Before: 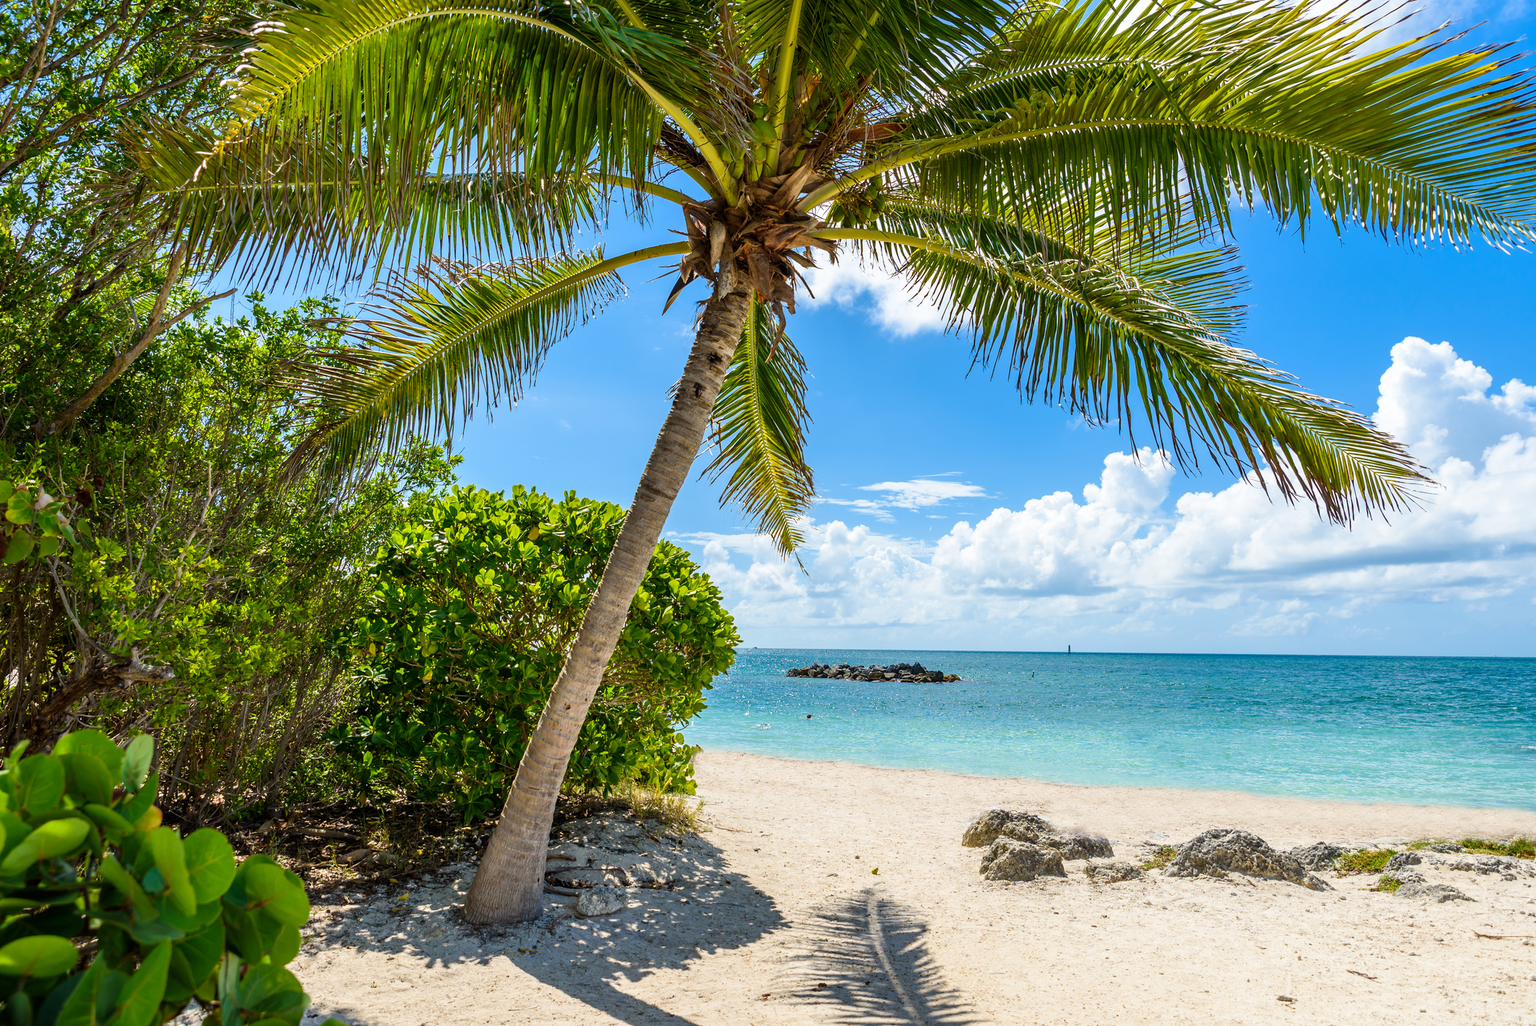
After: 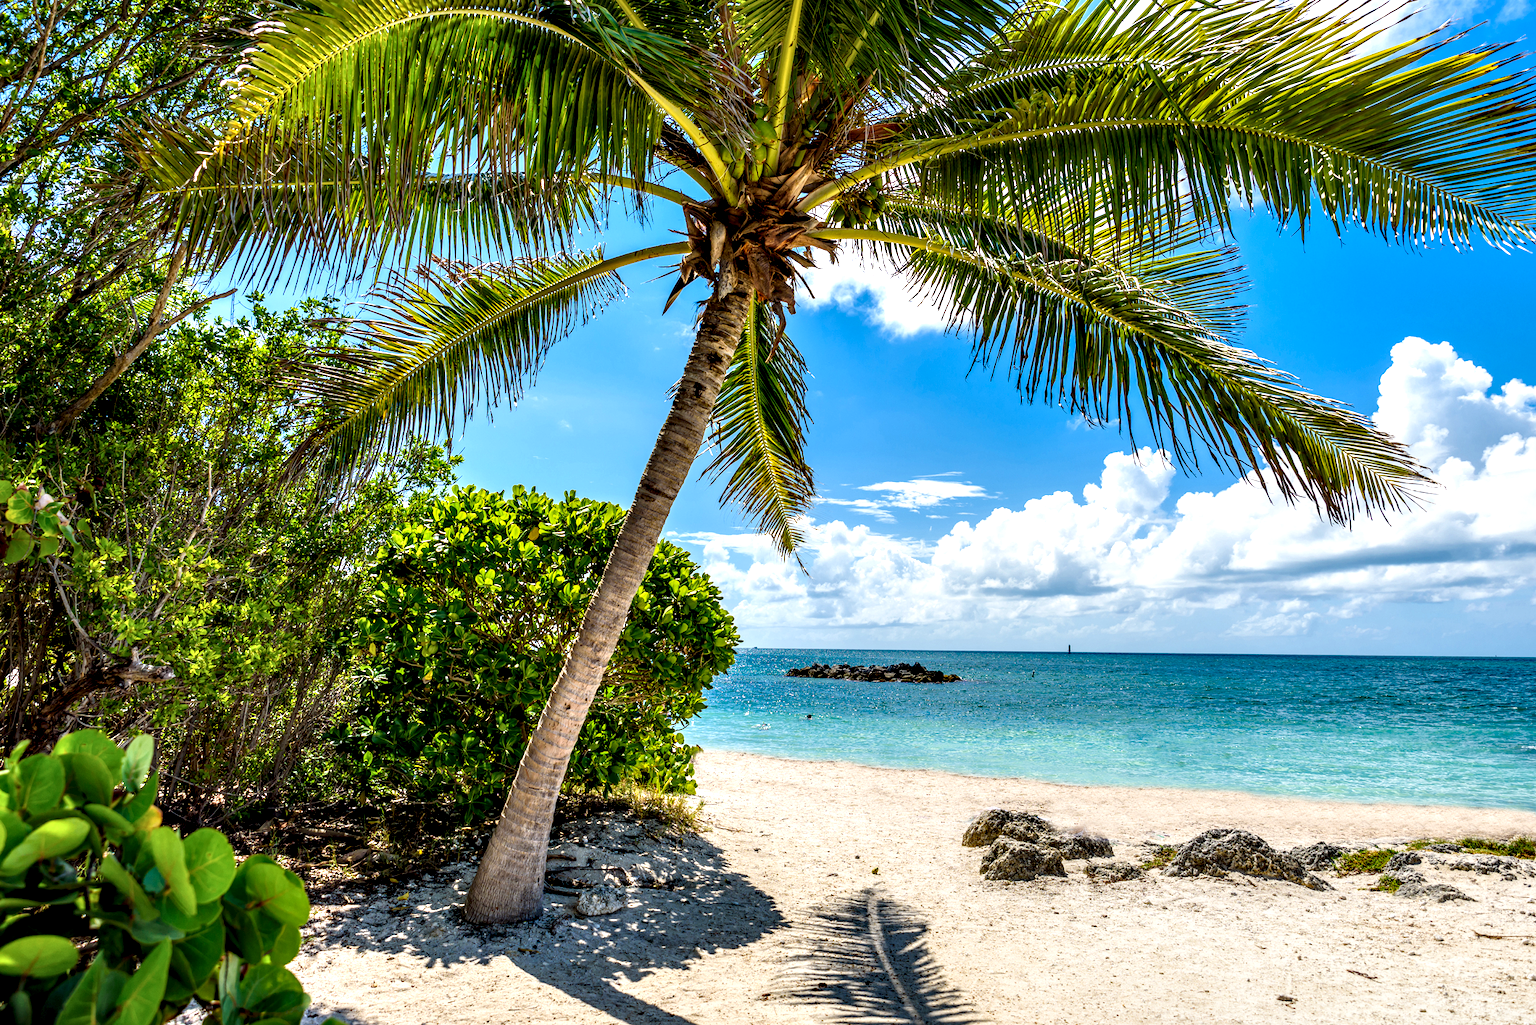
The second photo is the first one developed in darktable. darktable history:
contrast equalizer: octaves 7, y [[0.6 ×6], [0.55 ×6], [0 ×6], [0 ×6], [0 ×6]]
local contrast: on, module defaults
